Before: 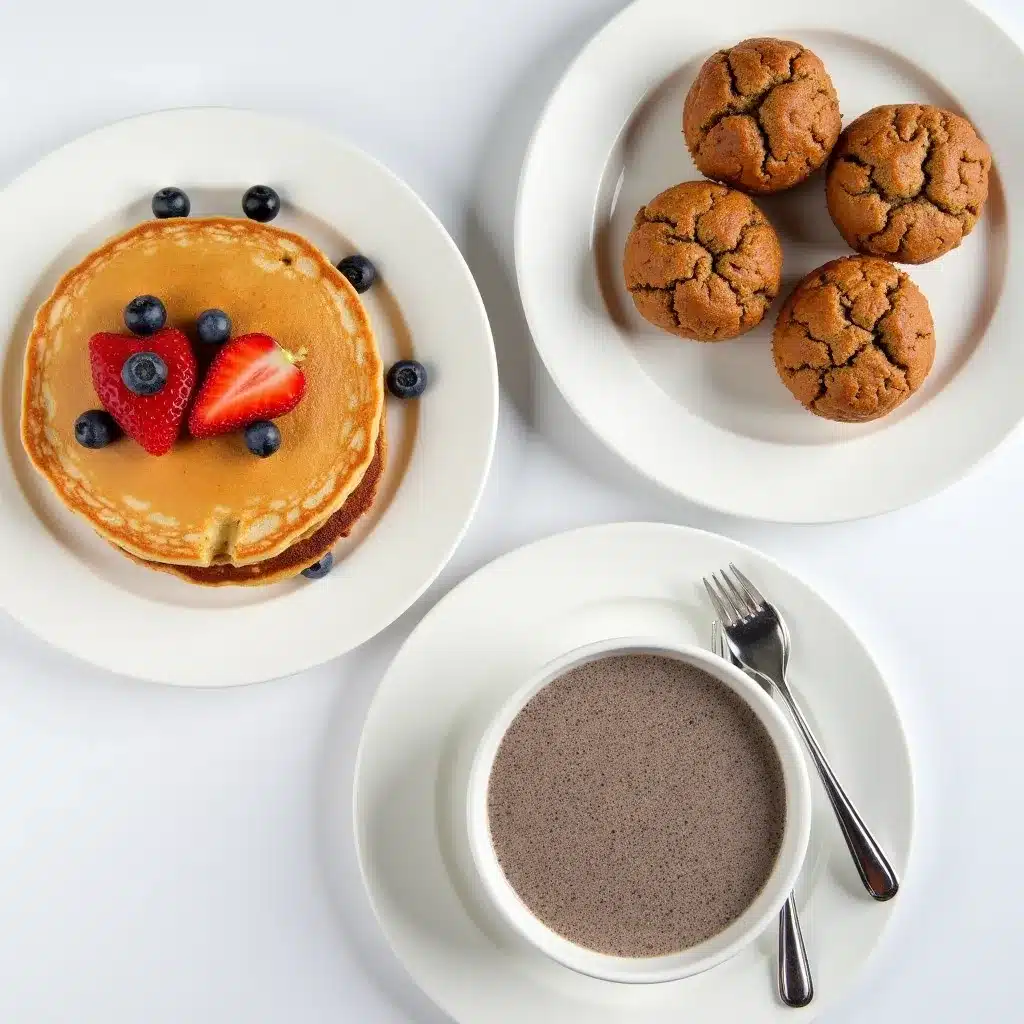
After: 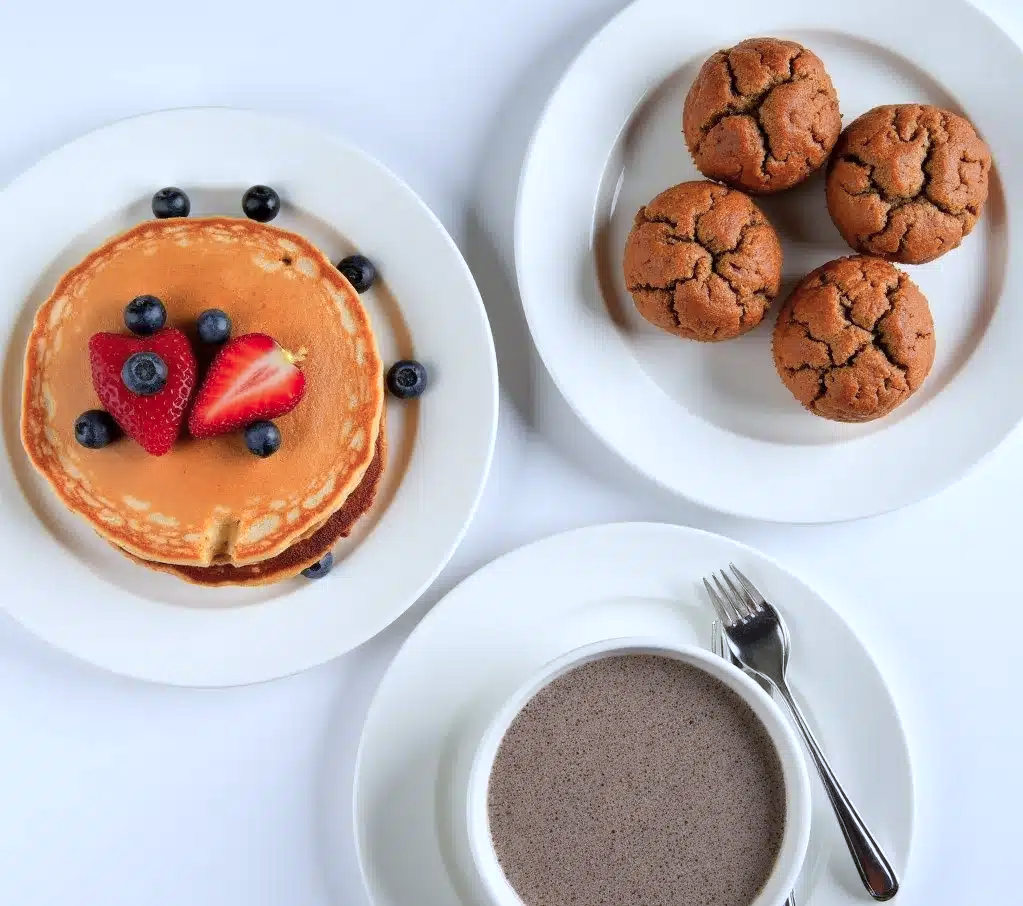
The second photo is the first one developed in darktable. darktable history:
crop and rotate: top 0%, bottom 11.49%
white balance: red 0.954, blue 1.079
color zones: curves: ch1 [(0, 0.469) (0.072, 0.457) (0.243, 0.494) (0.429, 0.5) (0.571, 0.5) (0.714, 0.5) (0.857, 0.5) (1, 0.469)]; ch2 [(0, 0.499) (0.143, 0.467) (0.242, 0.436) (0.429, 0.493) (0.571, 0.5) (0.714, 0.5) (0.857, 0.5) (1, 0.499)]
